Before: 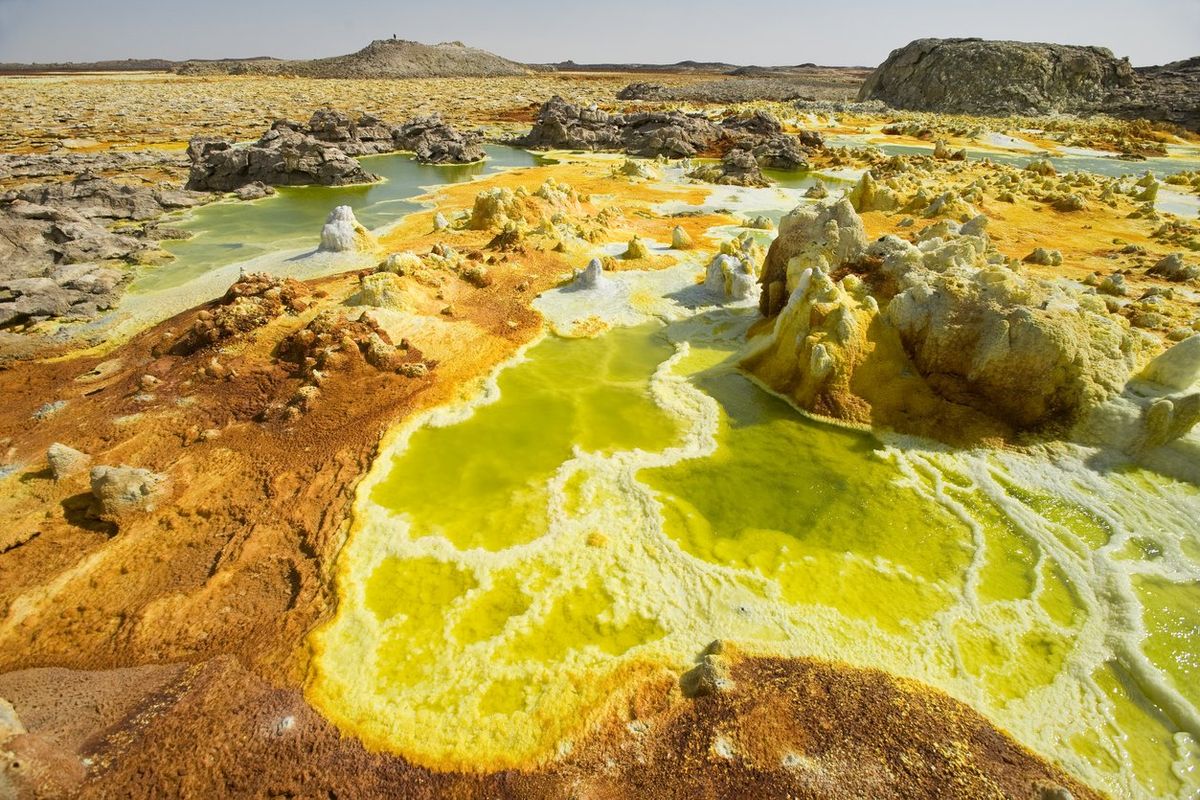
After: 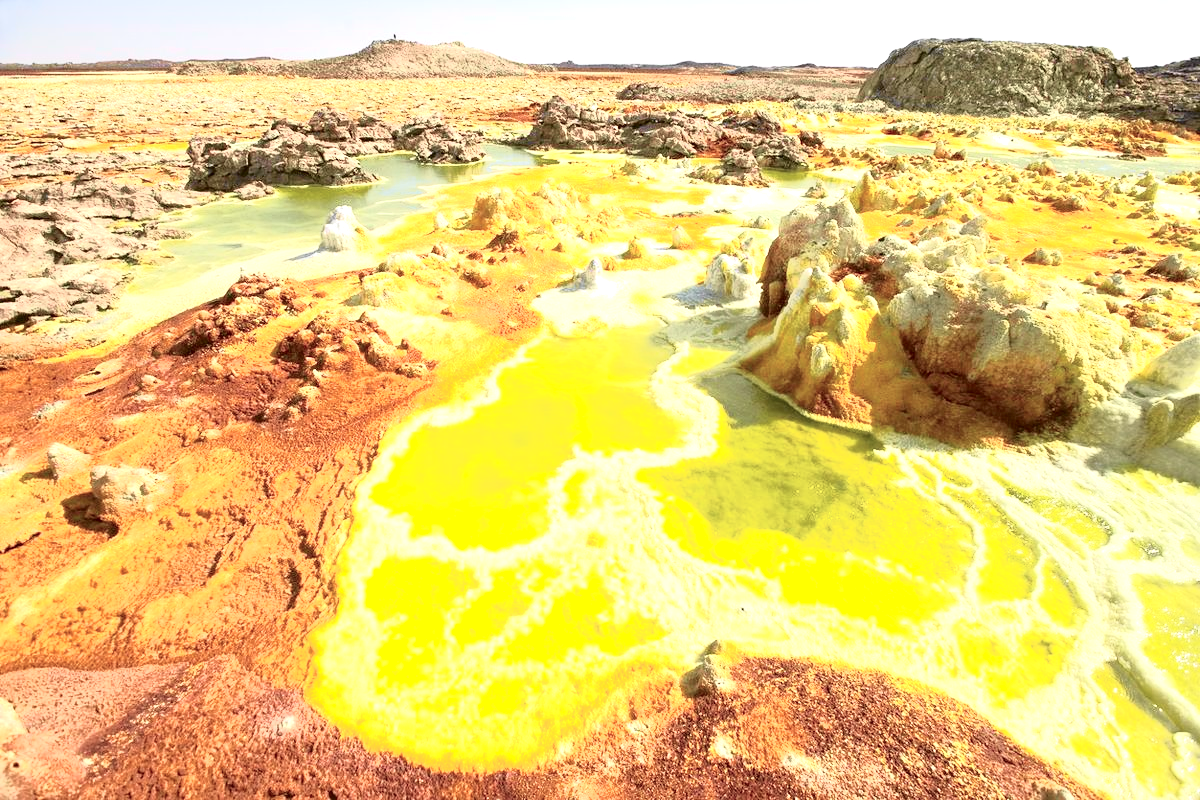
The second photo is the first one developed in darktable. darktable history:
exposure: black level correction 0, exposure 1.105 EV, compensate highlight preservation false
tone curve: curves: ch0 [(0, 0) (0.105, 0.068) (0.195, 0.162) (0.283, 0.283) (0.384, 0.404) (0.485, 0.531) (0.638, 0.681) (0.795, 0.879) (1, 0.977)]; ch1 [(0, 0) (0.161, 0.092) (0.35, 0.33) (0.379, 0.401) (0.456, 0.469) (0.498, 0.506) (0.521, 0.549) (0.58, 0.624) (0.635, 0.671) (1, 1)]; ch2 [(0, 0) (0.371, 0.362) (0.437, 0.437) (0.483, 0.484) (0.53, 0.515) (0.56, 0.58) (0.622, 0.606) (1, 1)], color space Lab, independent channels, preserve colors none
